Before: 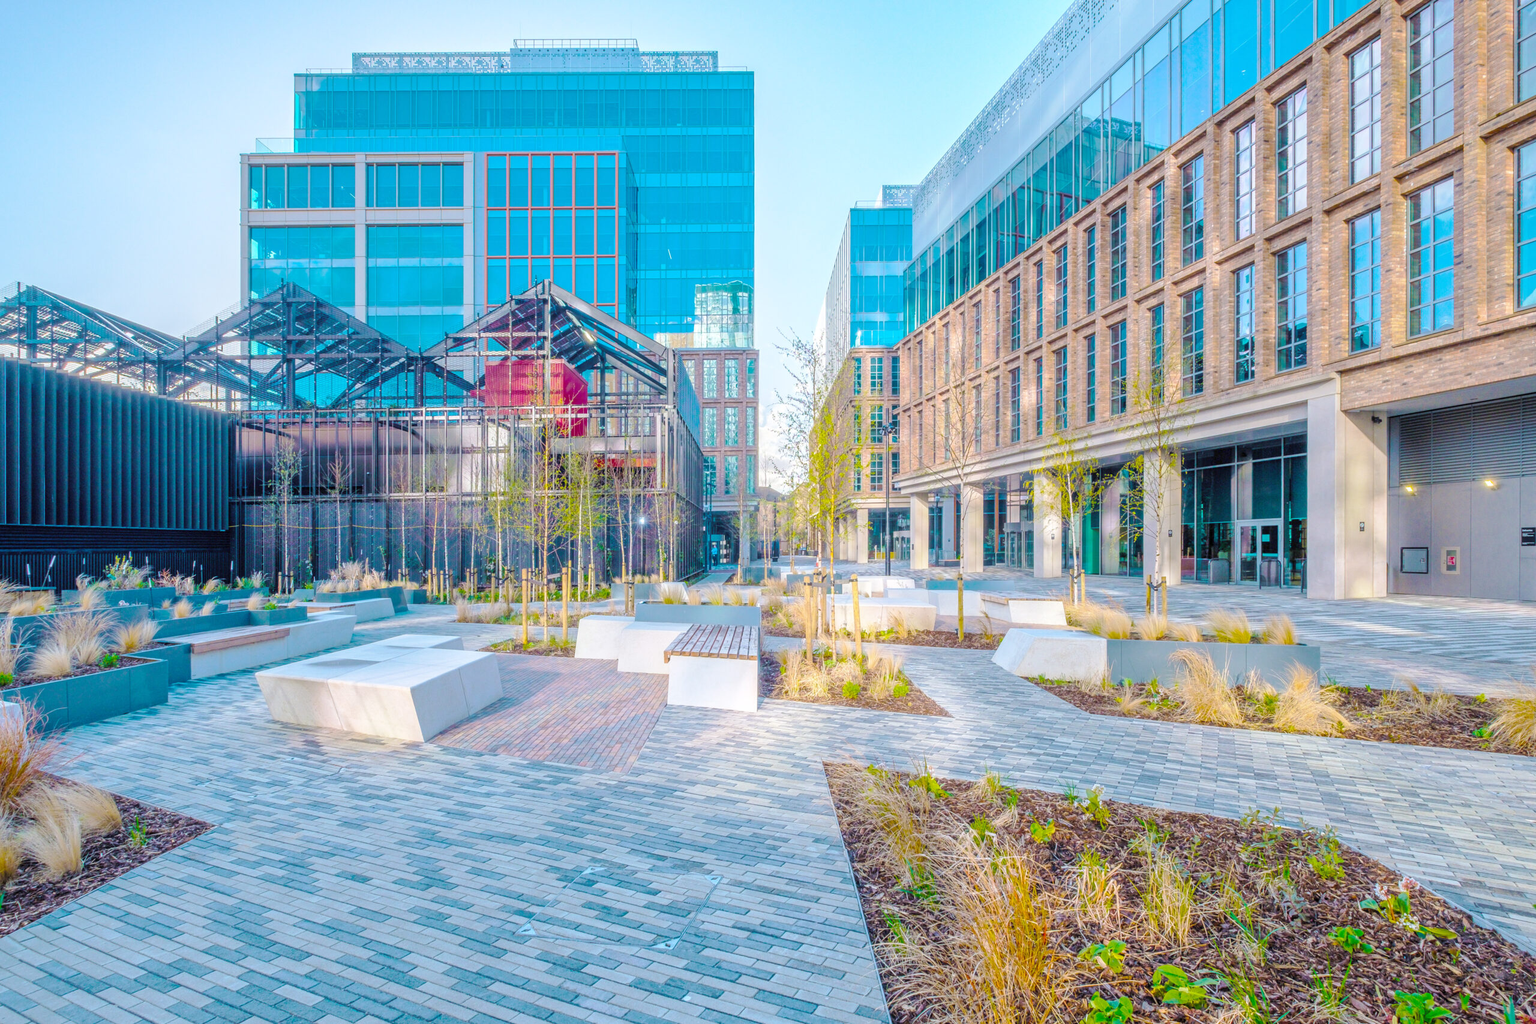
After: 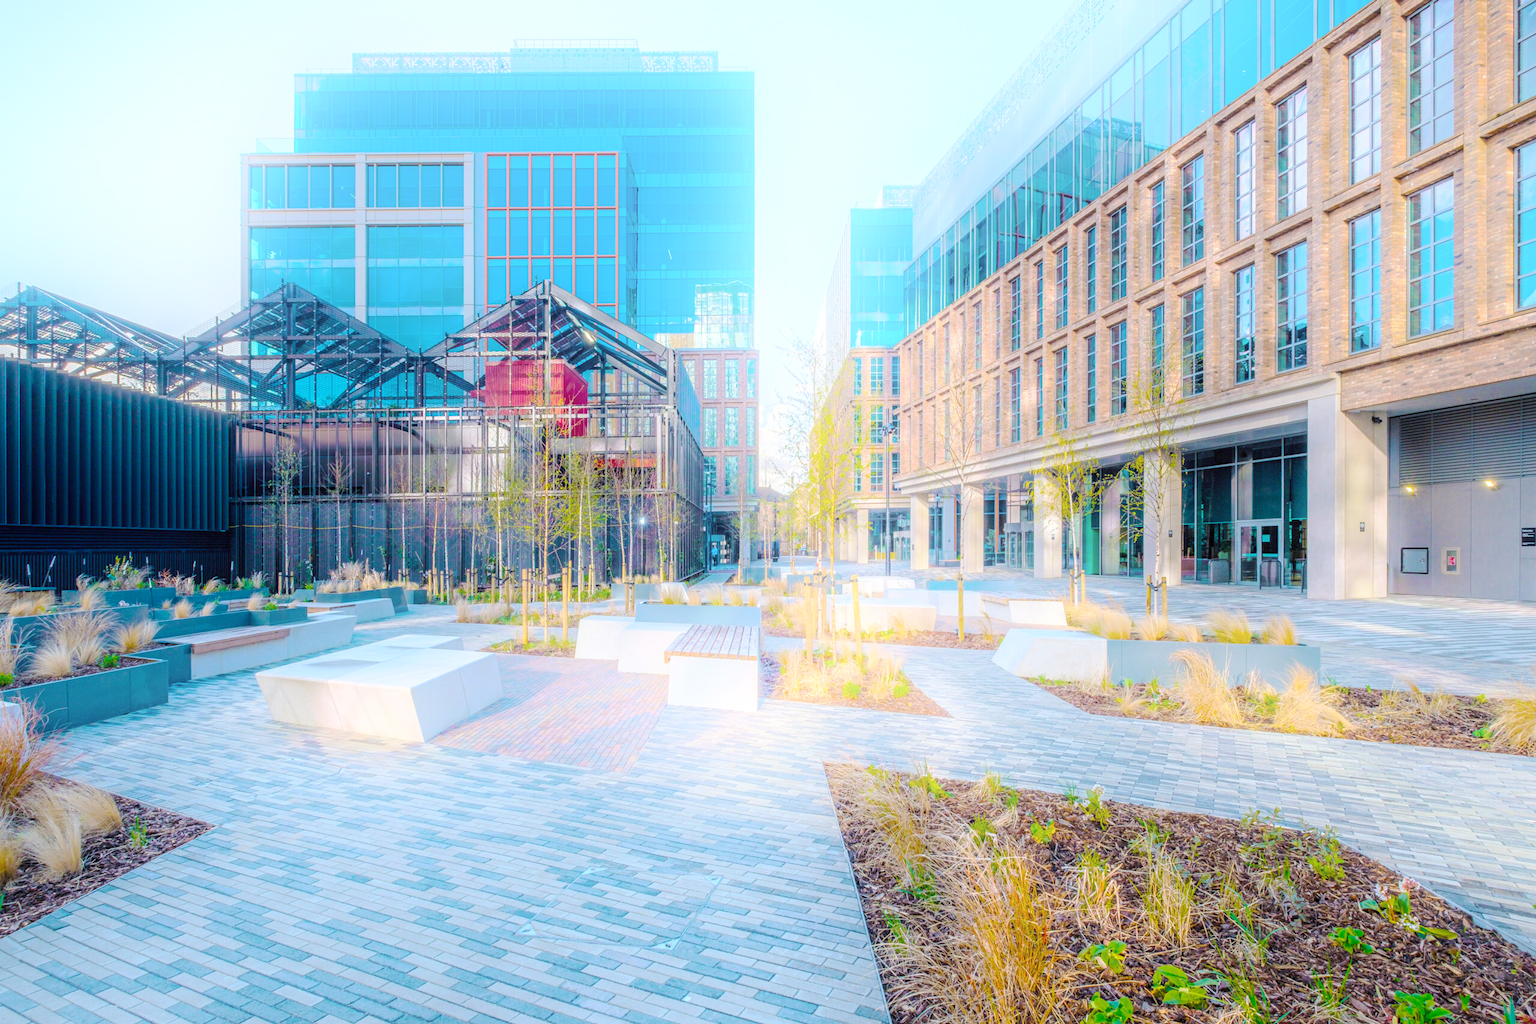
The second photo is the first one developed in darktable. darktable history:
shadows and highlights: shadows -89.18, highlights 89.51, soften with gaussian
